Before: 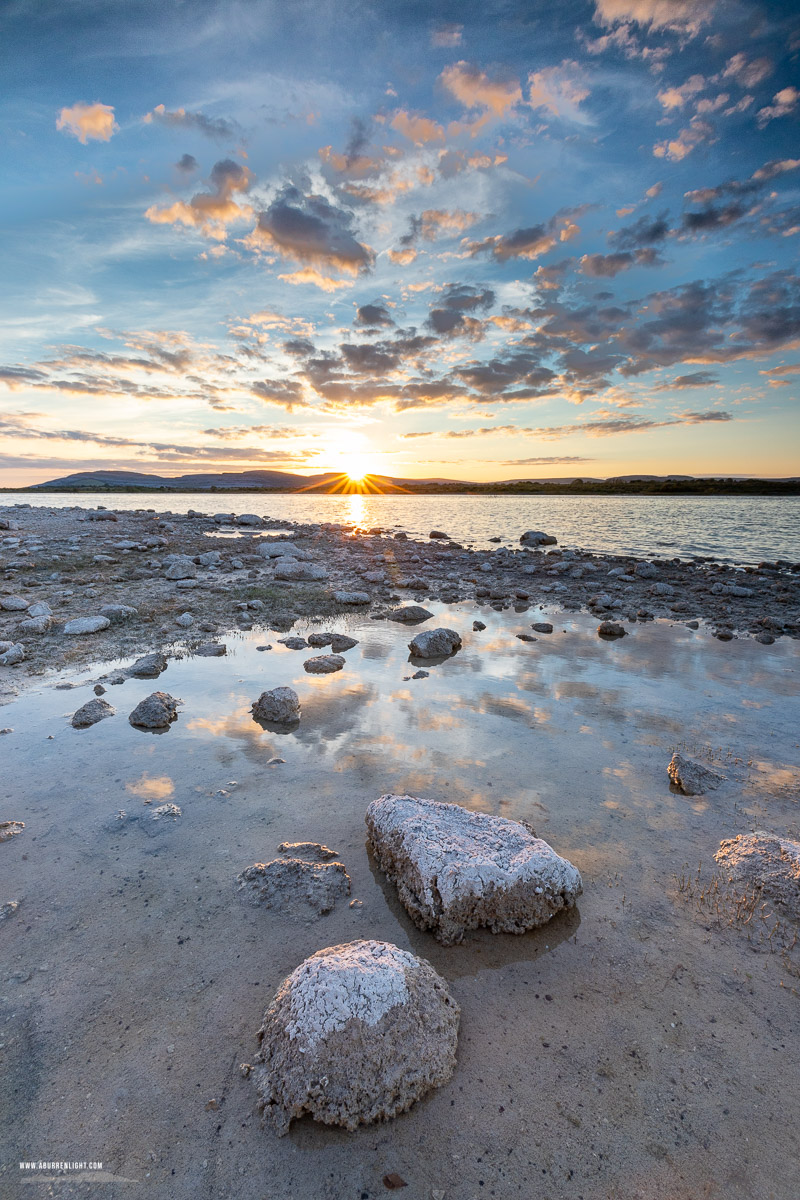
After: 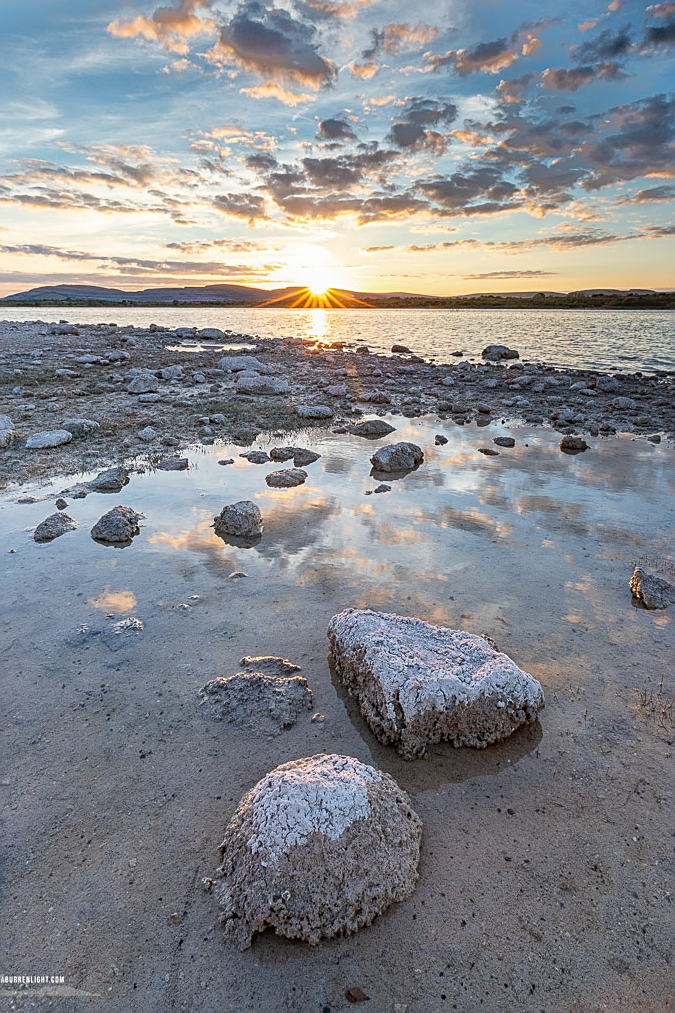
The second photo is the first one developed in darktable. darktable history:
local contrast: detail 110%
sharpen: on, module defaults
crop and rotate: left 4.842%, top 15.51%, right 10.668%
white balance: red 1, blue 1
